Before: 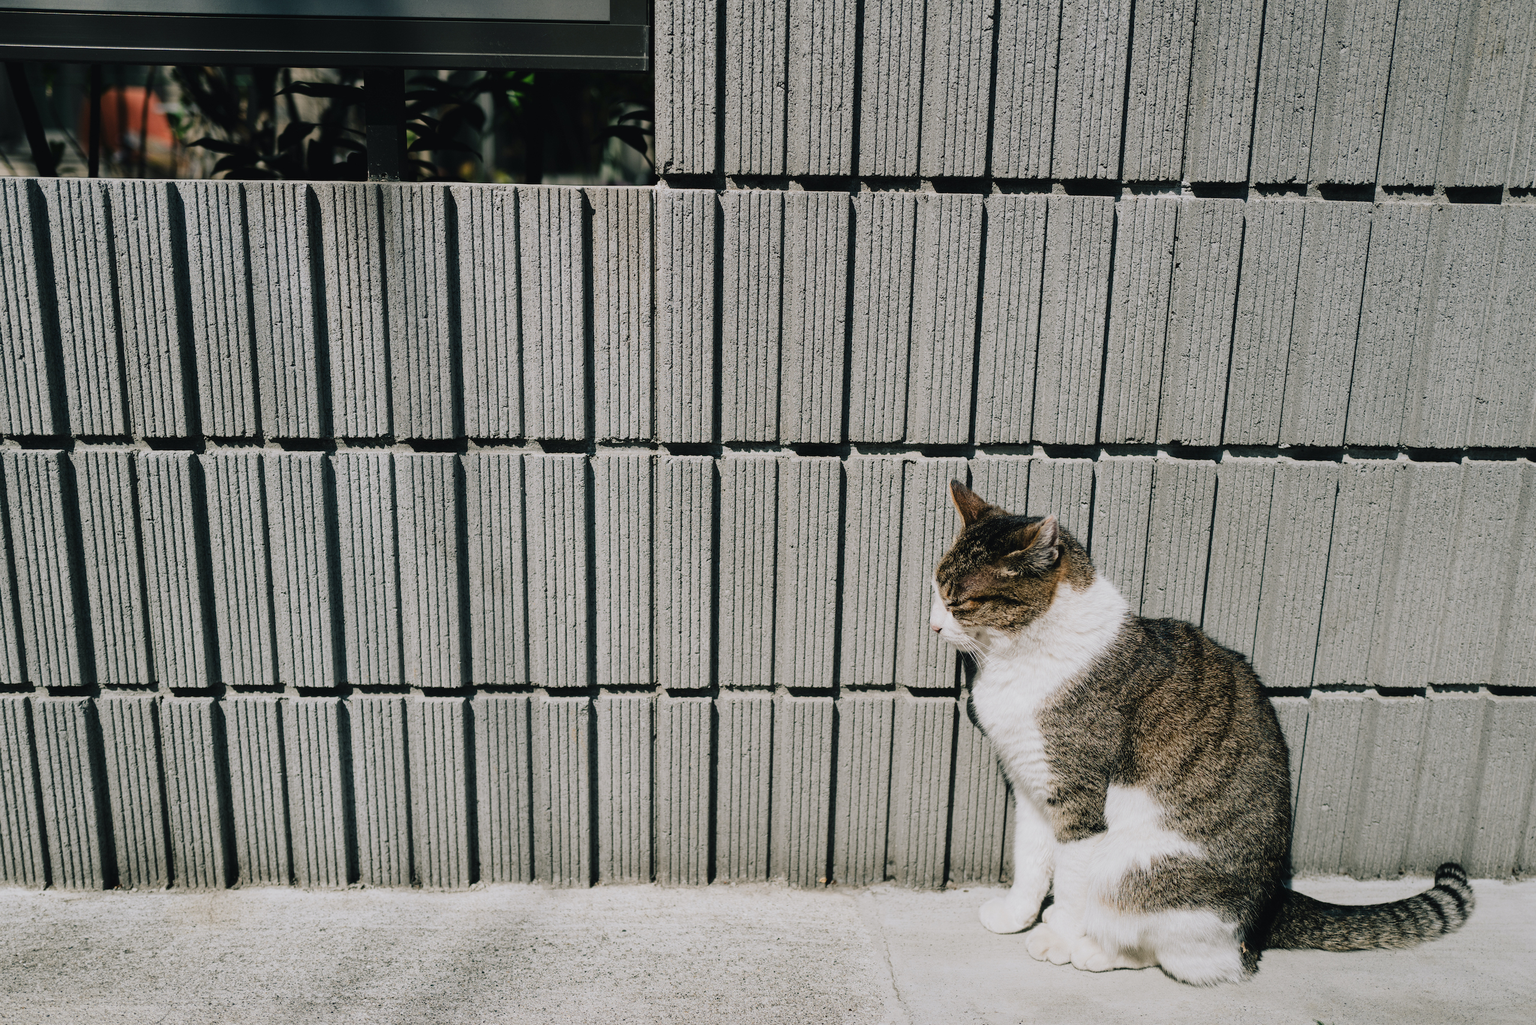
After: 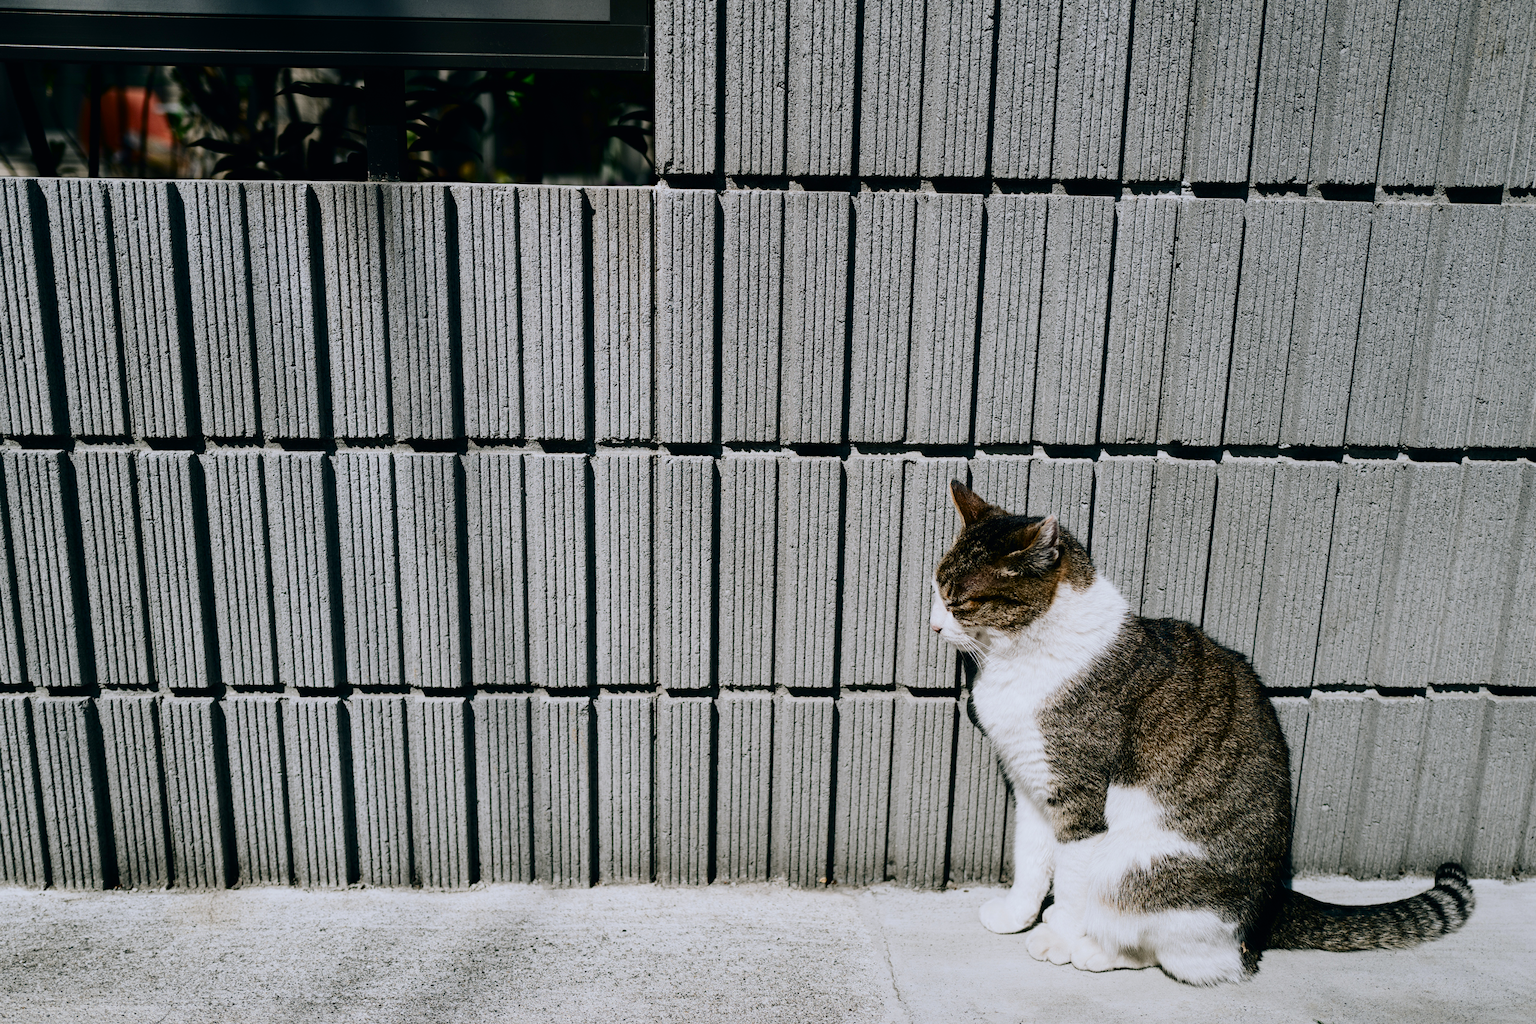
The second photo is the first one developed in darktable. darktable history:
white balance: red 0.976, blue 1.04
contrast brightness saturation: contrast 0.2, brightness -0.11, saturation 0.1
